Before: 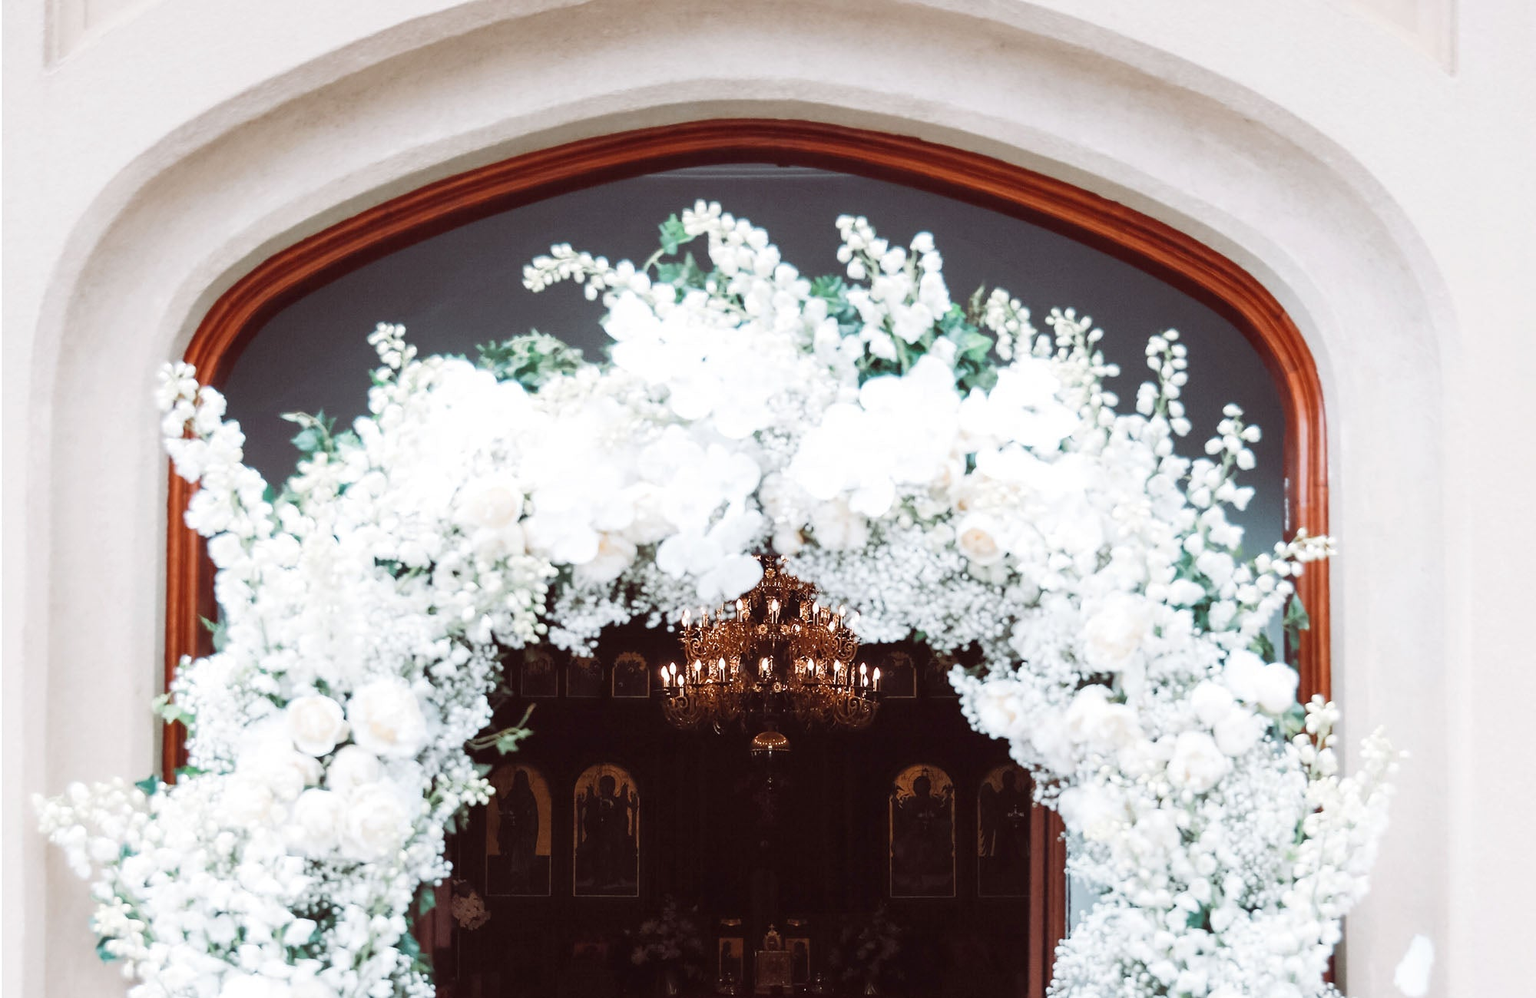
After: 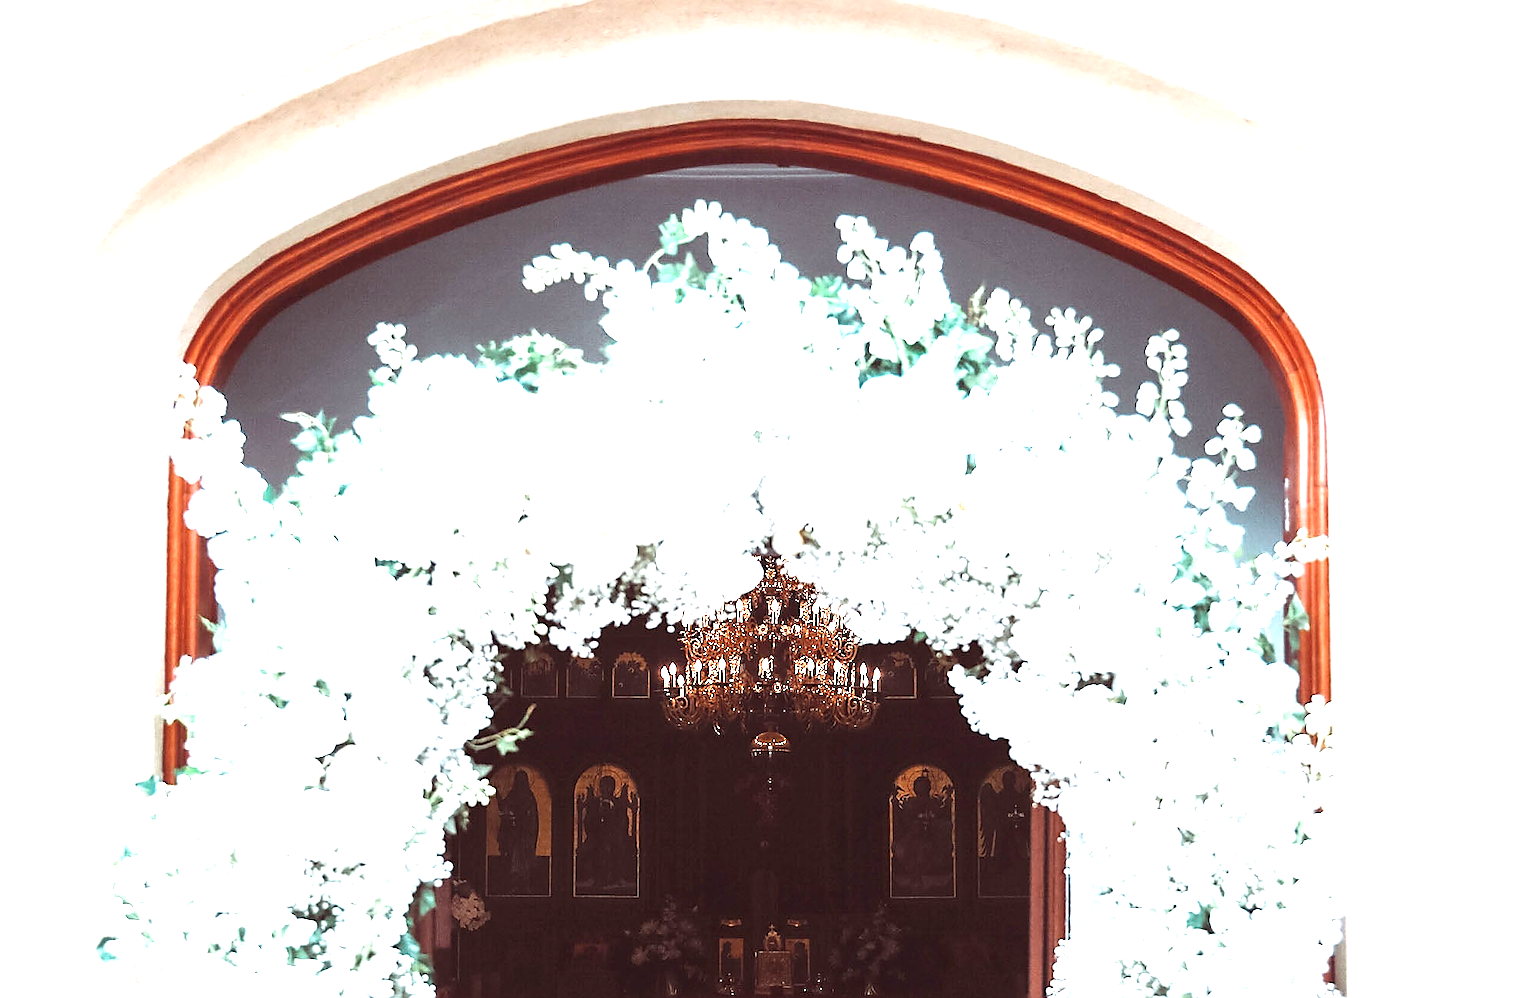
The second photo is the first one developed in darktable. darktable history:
exposure: black level correction 0, exposure 1.292 EV, compensate highlight preservation false
sharpen: radius 1.368, amount 1.244, threshold 0.761
